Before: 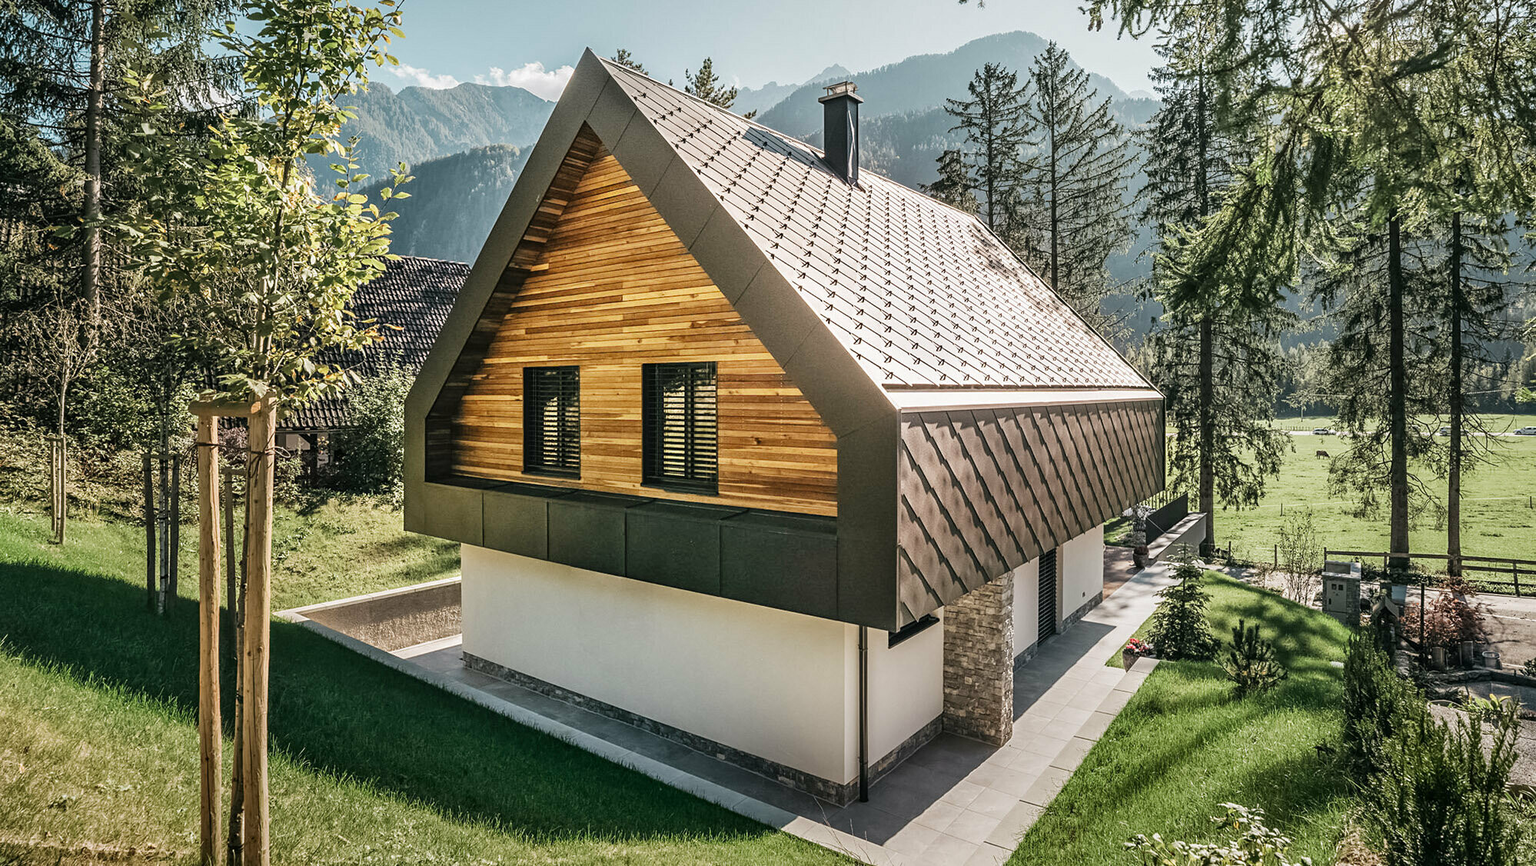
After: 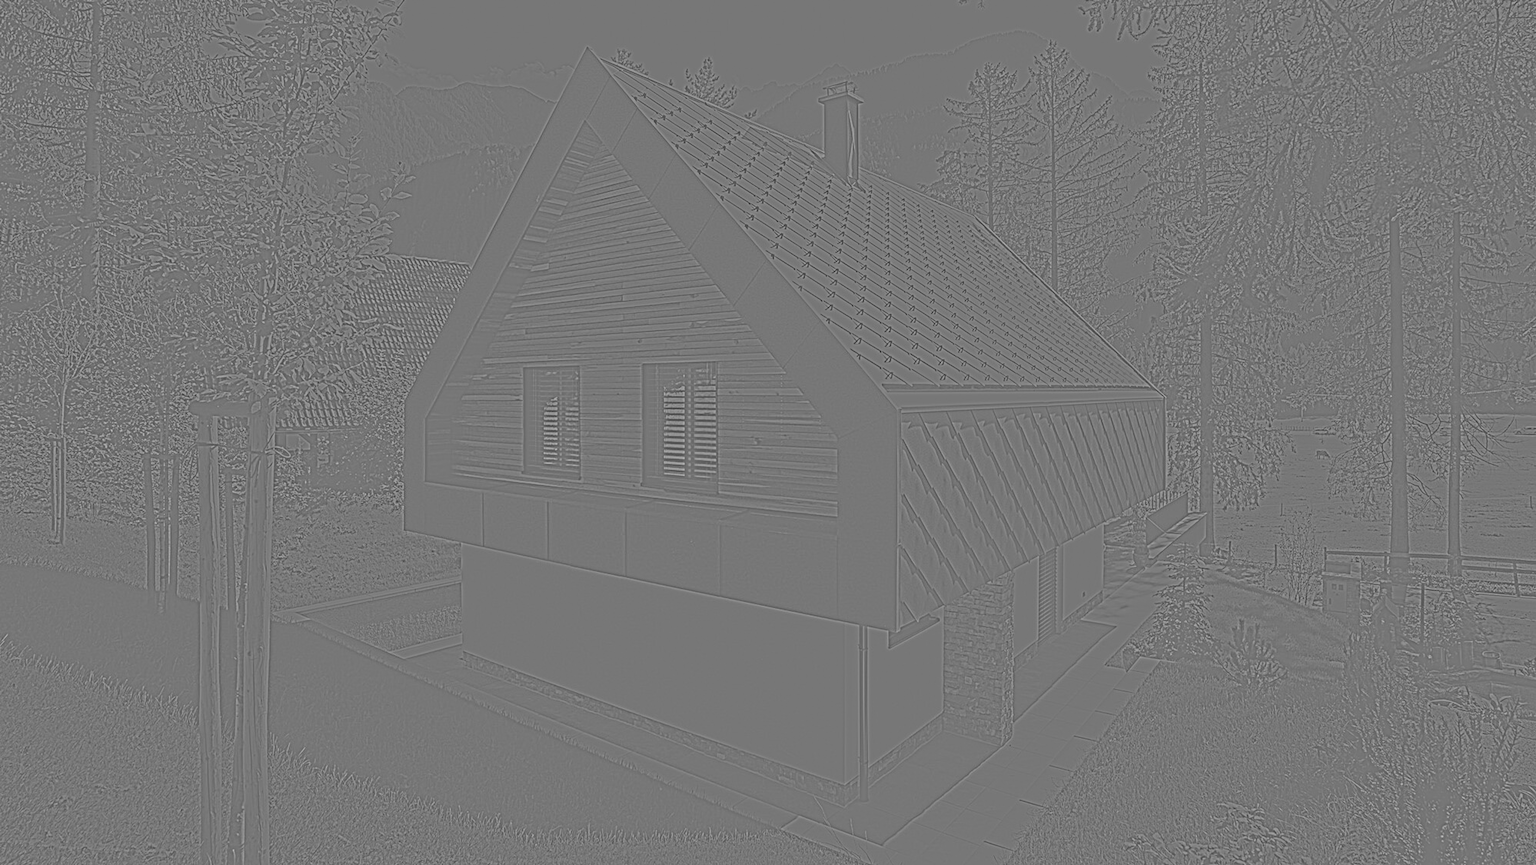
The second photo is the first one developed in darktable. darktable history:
highpass: sharpness 9.84%, contrast boost 9.94%
